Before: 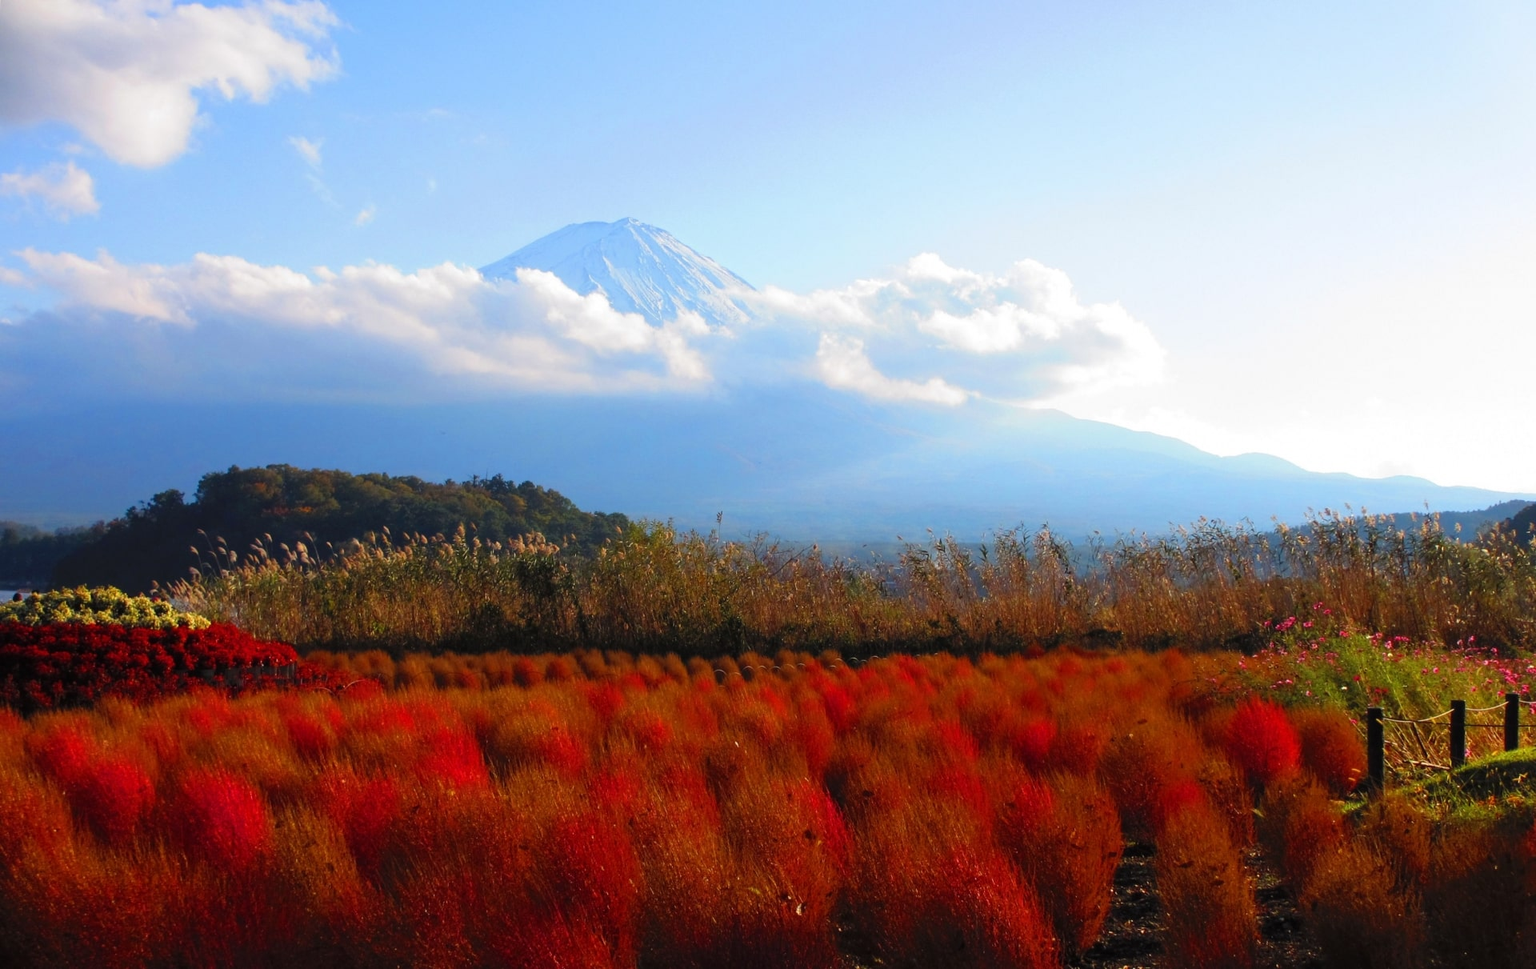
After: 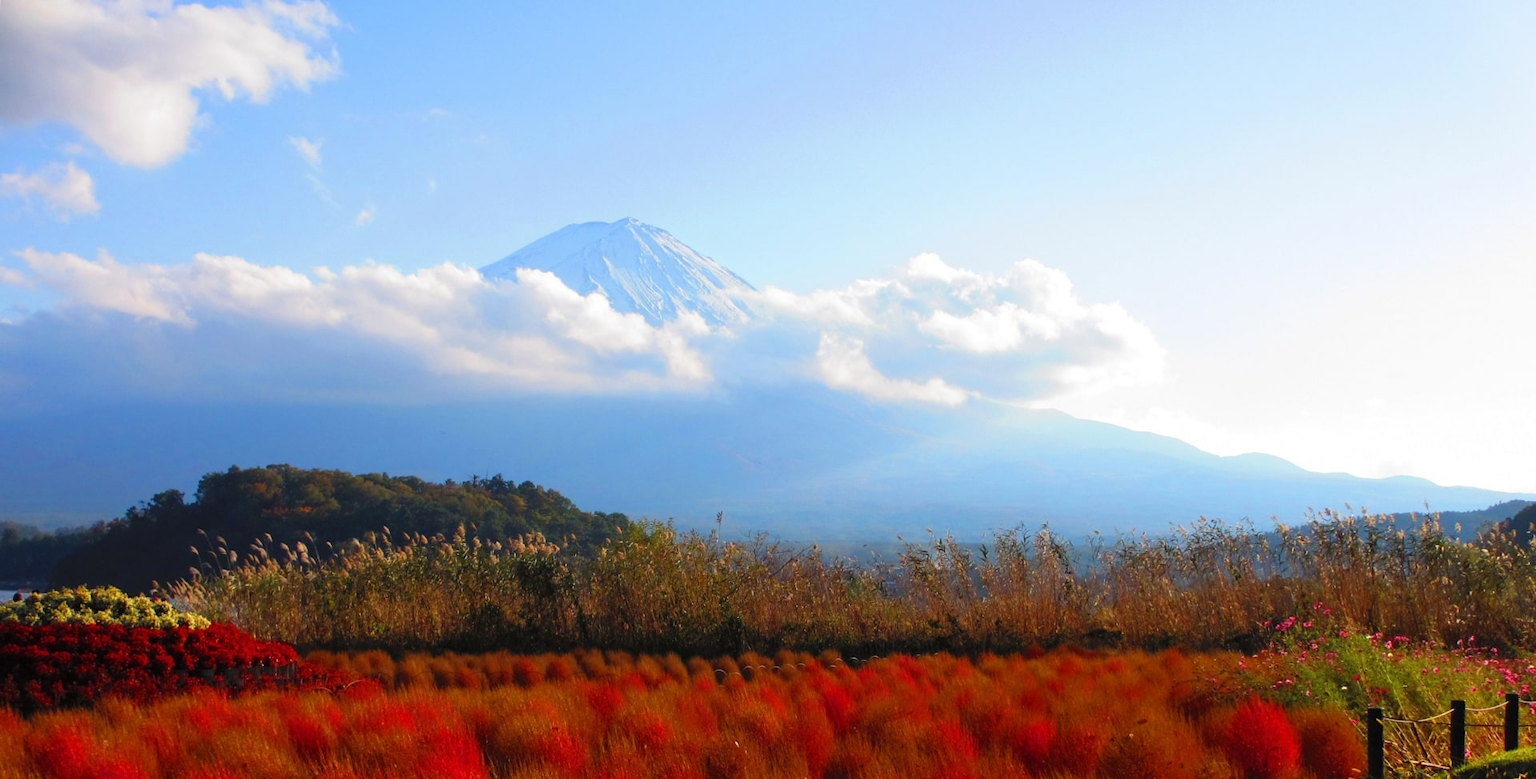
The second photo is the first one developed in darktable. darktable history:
crop: bottom 19.546%
